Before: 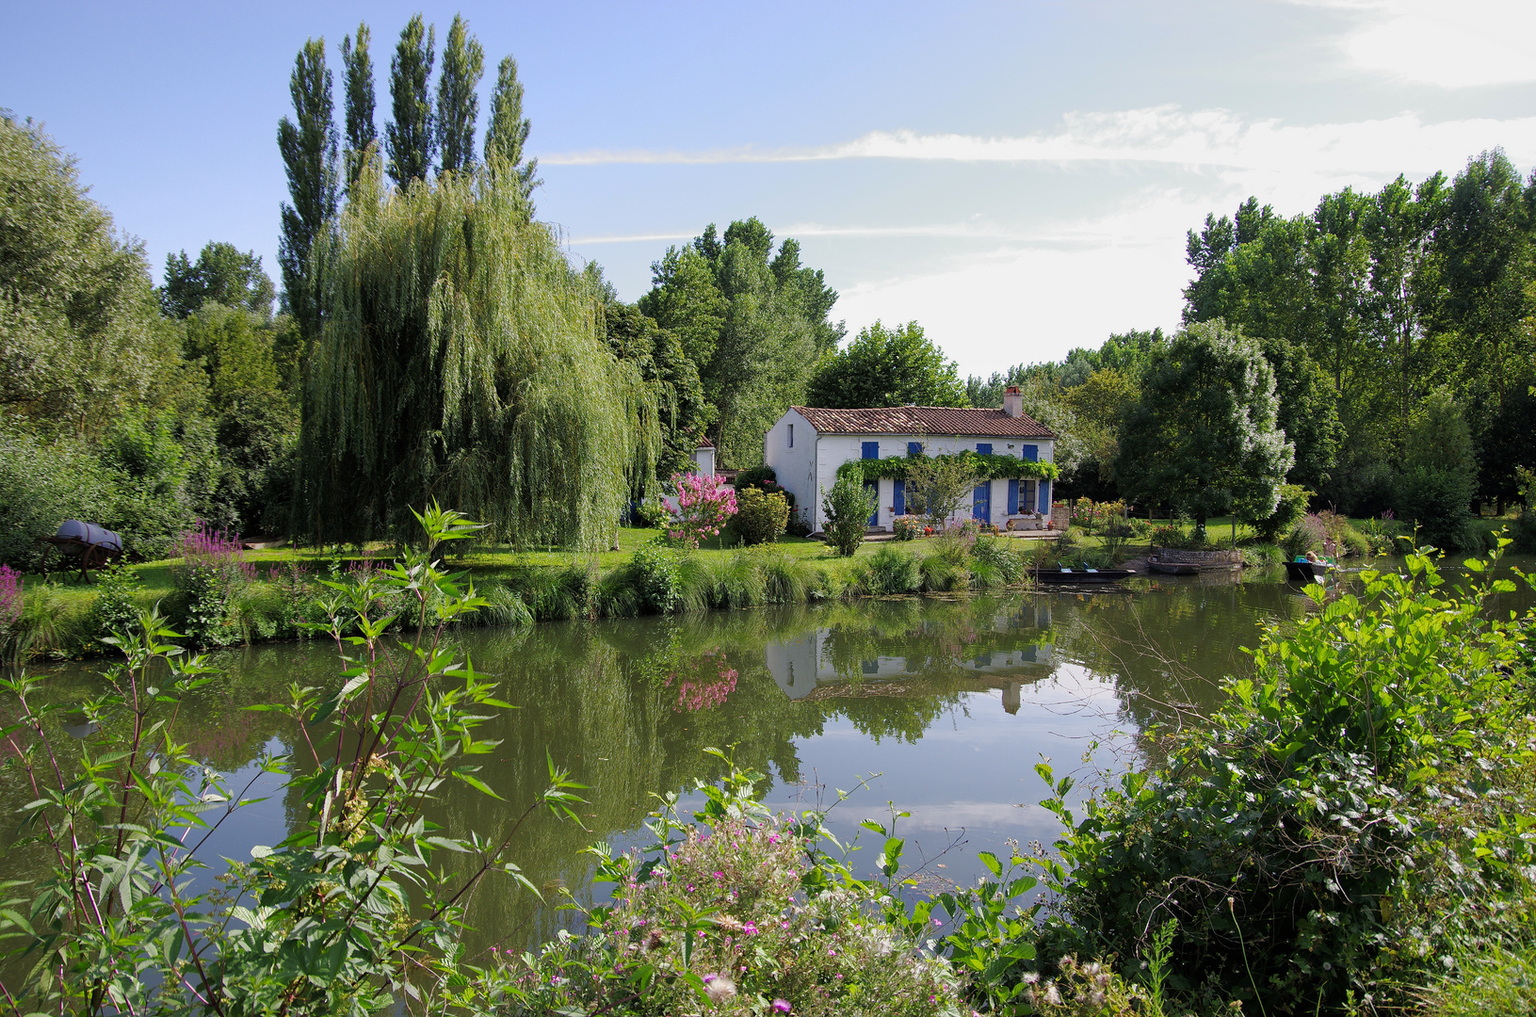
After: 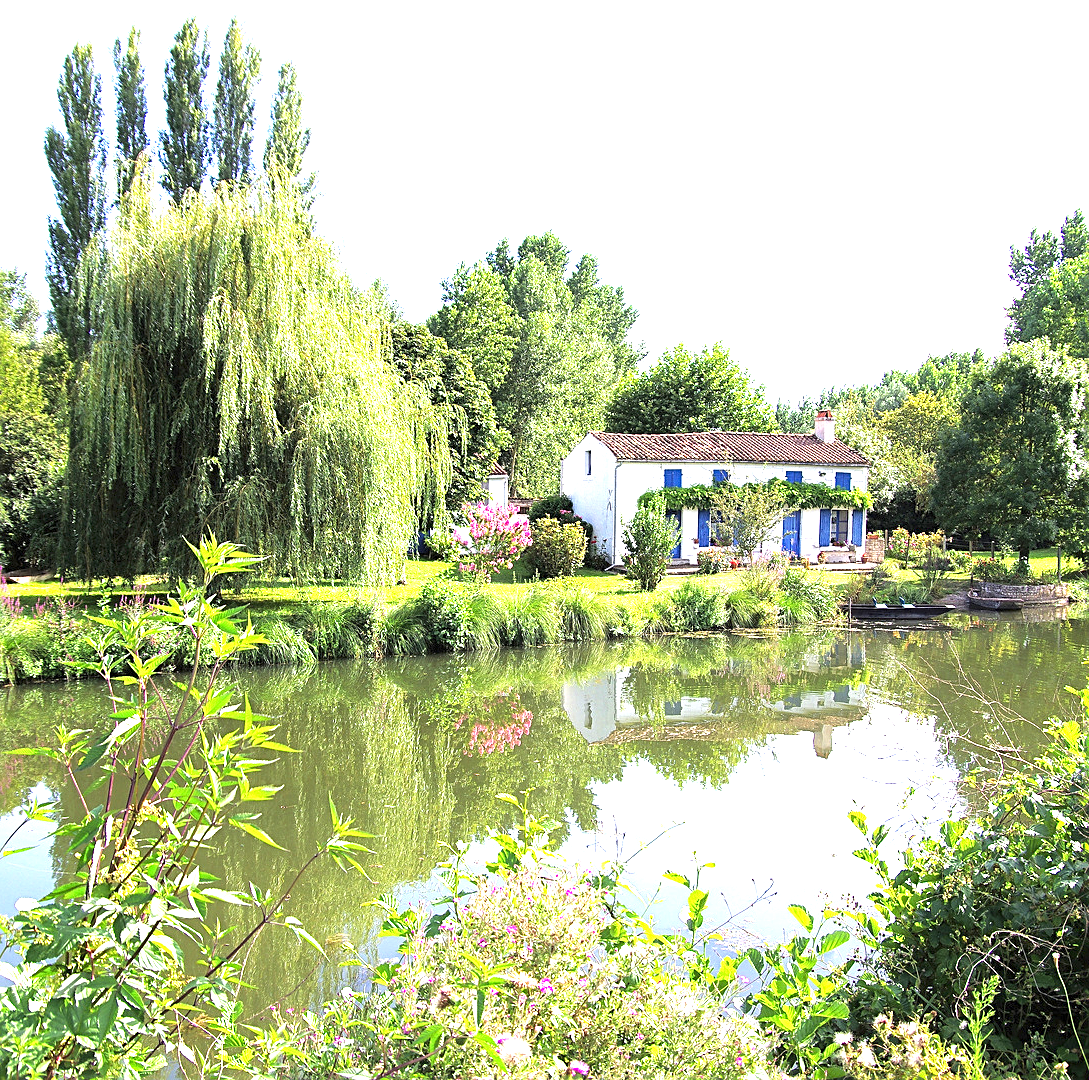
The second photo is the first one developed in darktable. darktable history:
crop: left 15.434%, right 17.762%
sharpen: on, module defaults
exposure: black level correction 0, exposure 2.162 EV, compensate highlight preservation false
